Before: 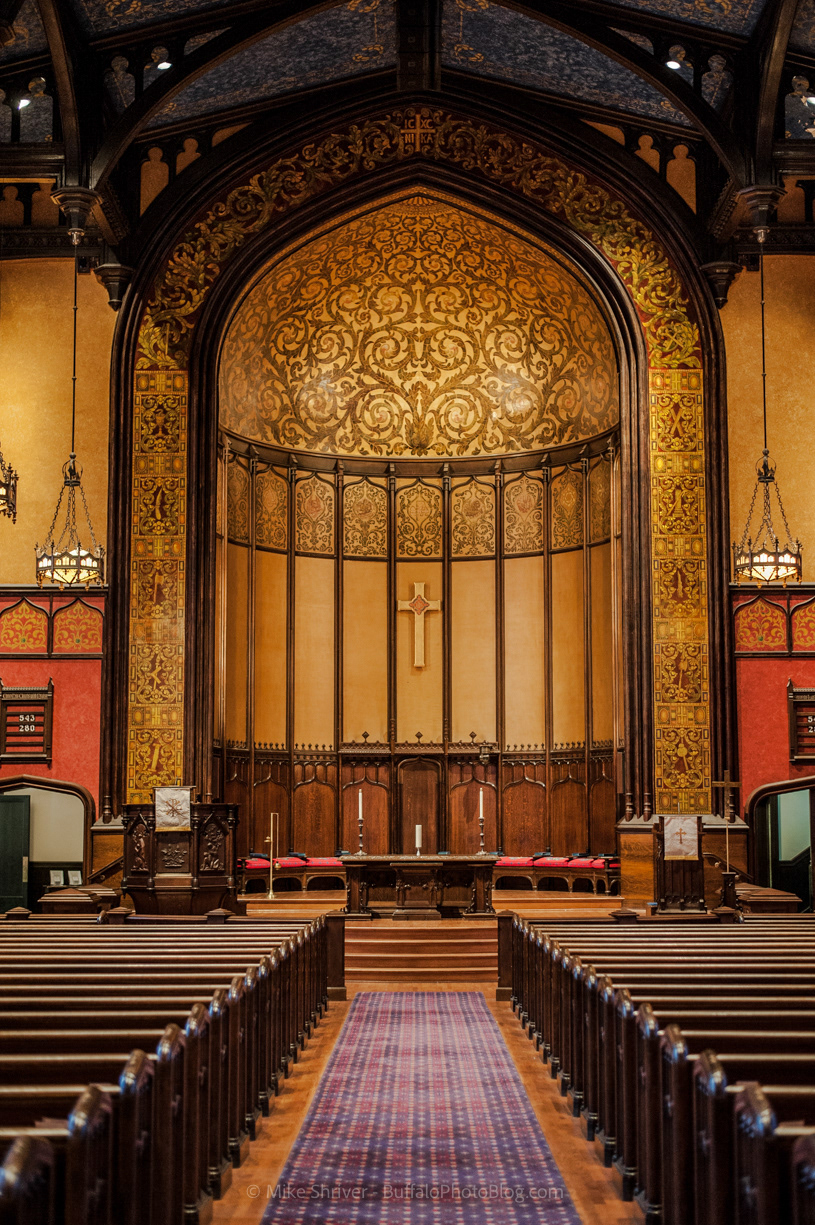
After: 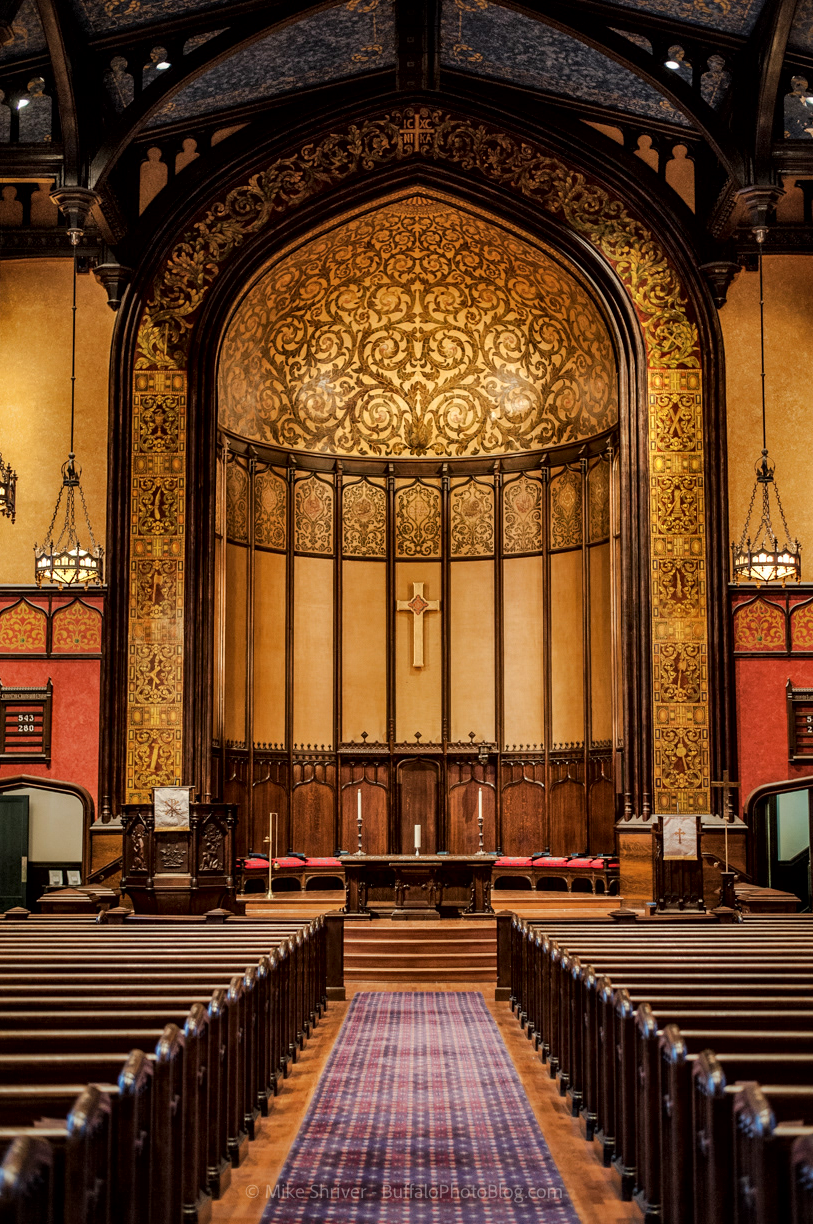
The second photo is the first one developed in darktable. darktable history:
crop and rotate: left 0.184%, bottom 0.014%
local contrast: mode bilateral grid, contrast 26, coarseness 61, detail 151%, midtone range 0.2
